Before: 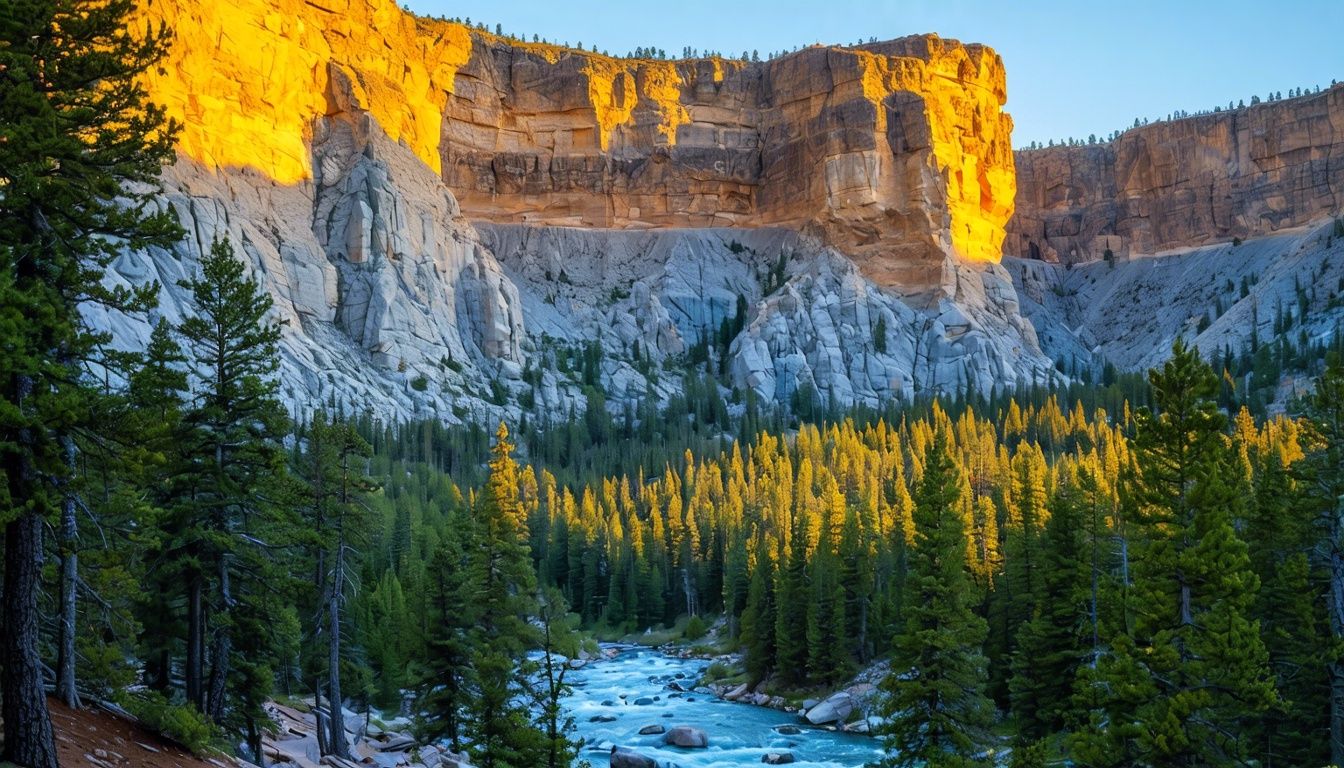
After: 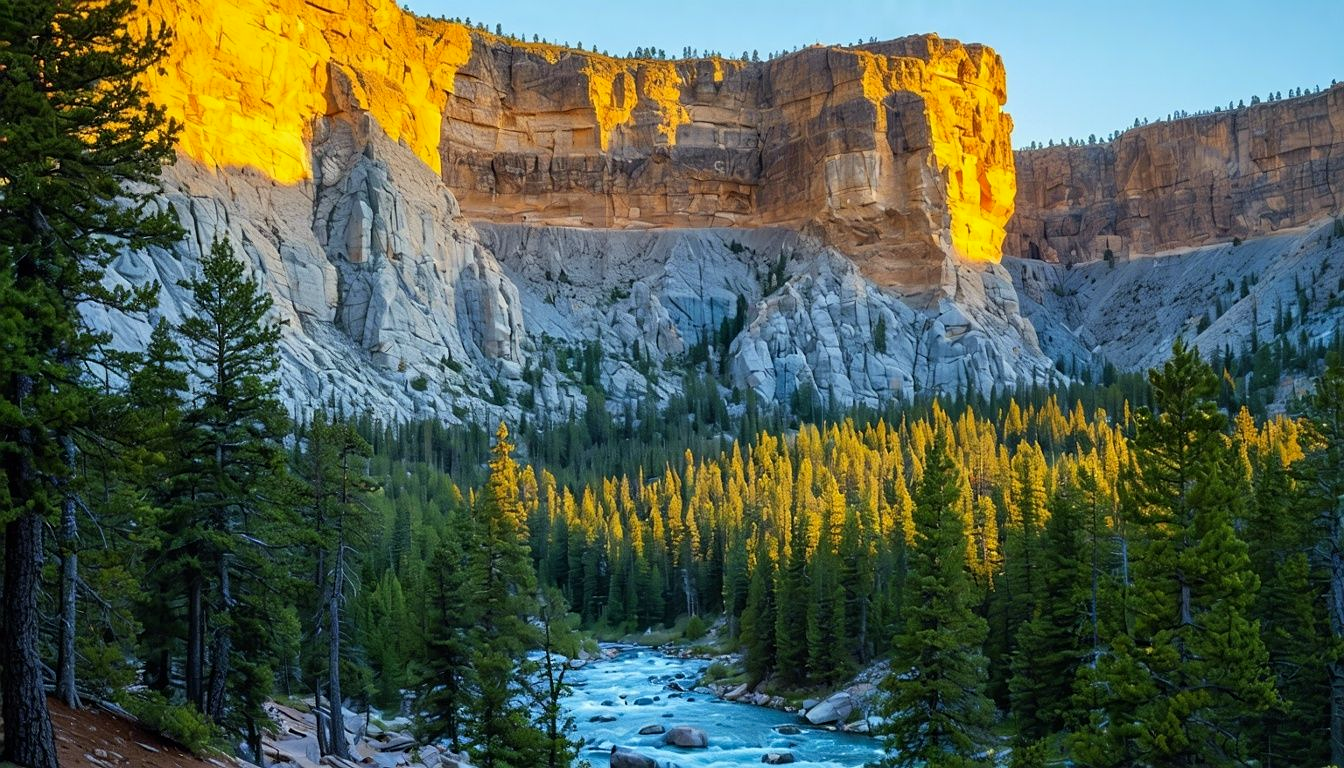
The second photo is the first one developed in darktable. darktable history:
sharpen: amount 0.2
color correction: highlights a* -2.68, highlights b* 2.57
white balance: red 1, blue 1
